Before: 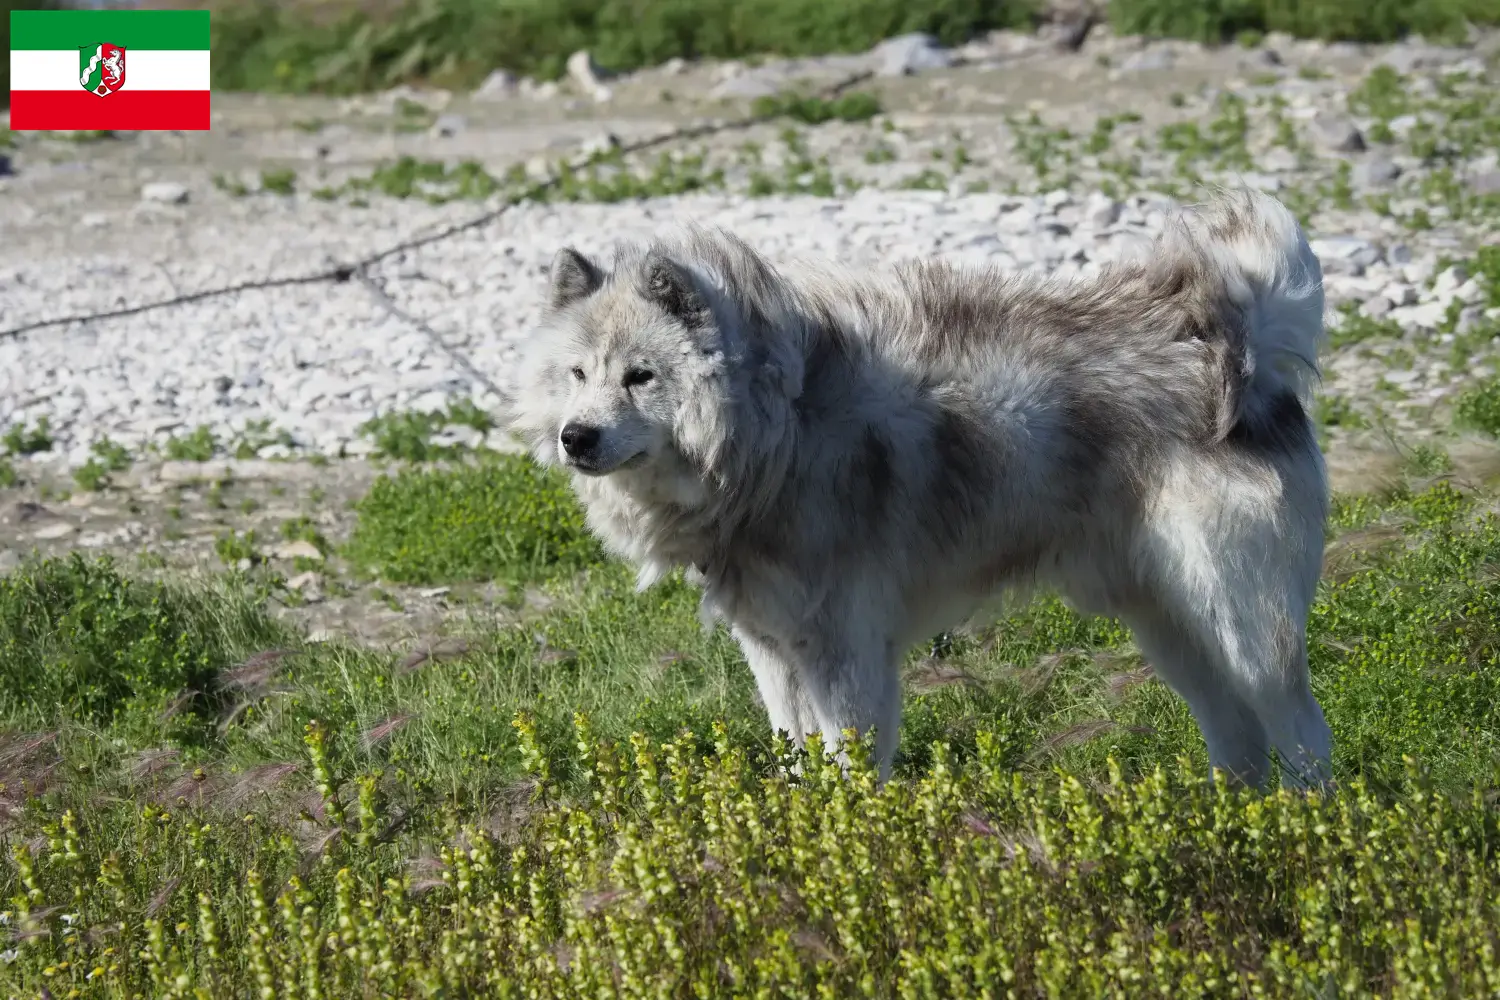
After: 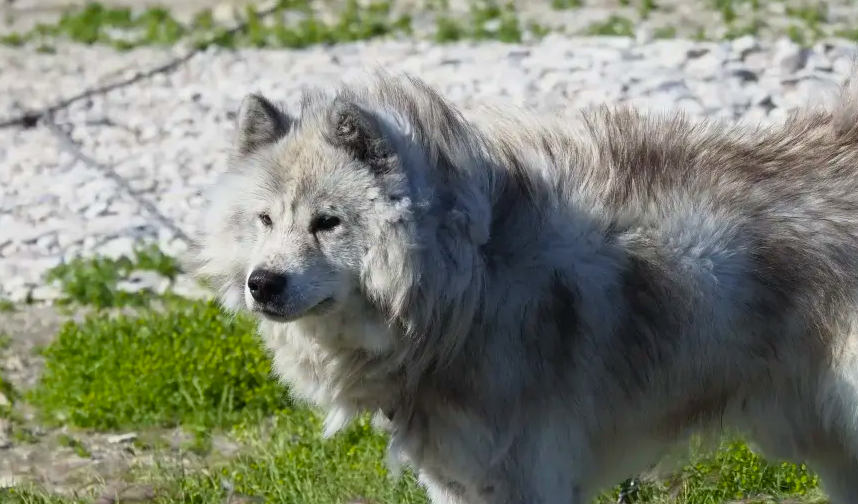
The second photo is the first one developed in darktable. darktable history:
color balance rgb: perceptual saturation grading › global saturation 25%, global vibrance 20%
crop: left 20.932%, top 15.471%, right 21.848%, bottom 34.081%
